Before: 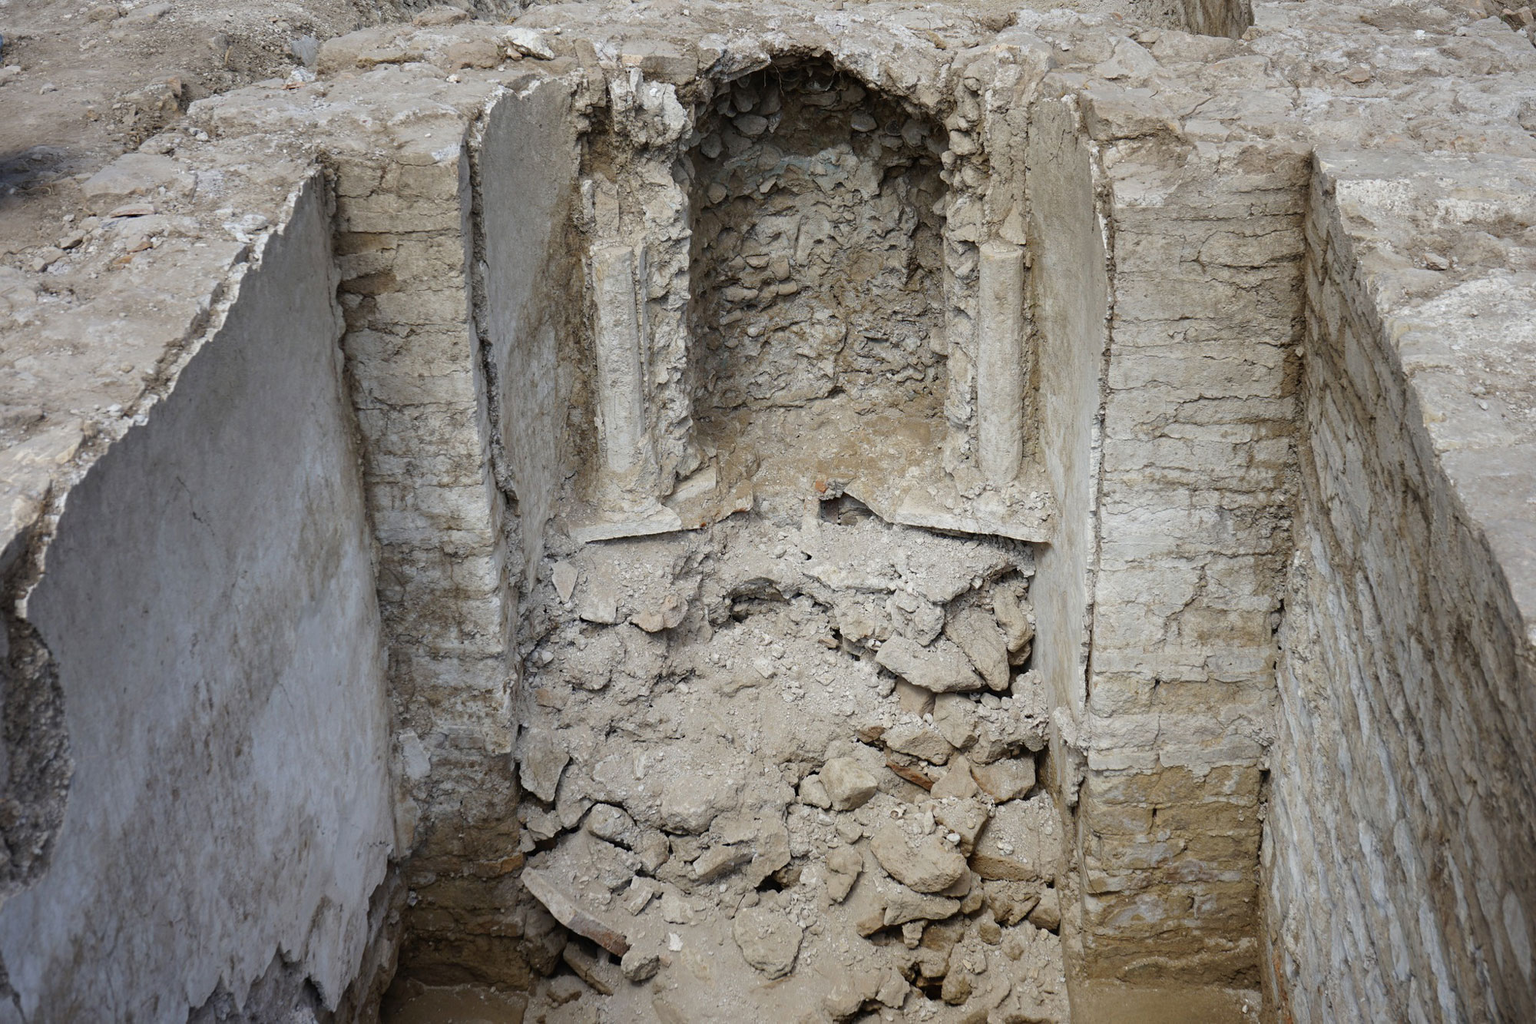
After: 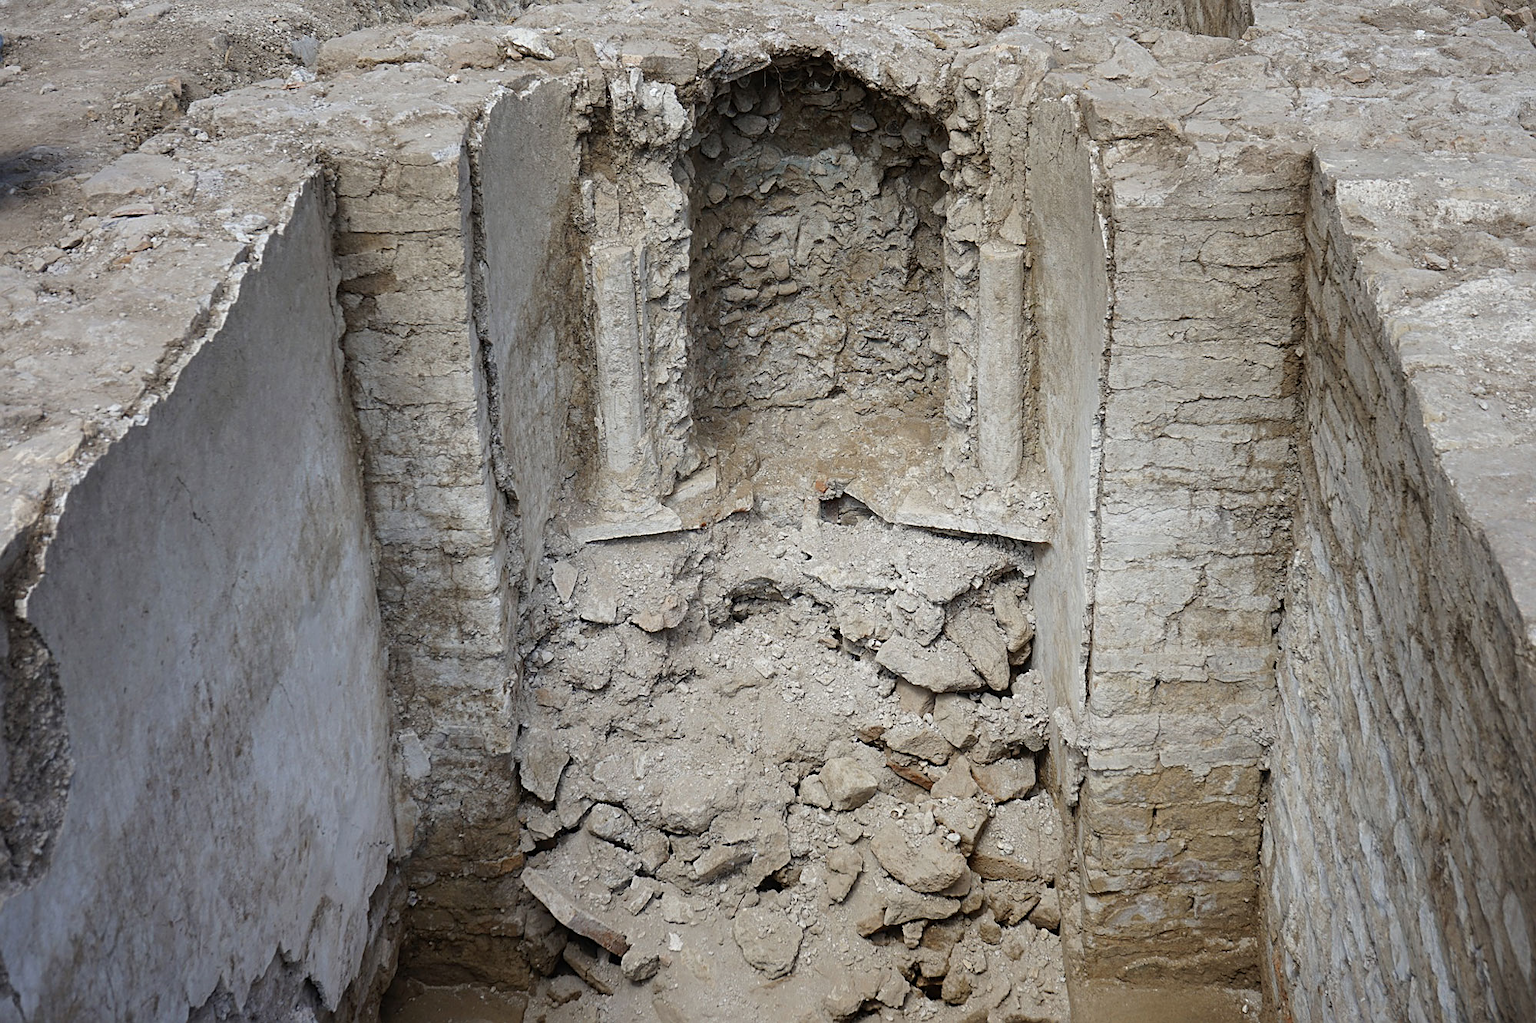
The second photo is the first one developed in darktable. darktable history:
color zones: curves: ch0 [(0, 0.473) (0.001, 0.473) (0.226, 0.548) (0.4, 0.589) (0.525, 0.54) (0.728, 0.403) (0.999, 0.473) (1, 0.473)]; ch1 [(0, 0.619) (0.001, 0.619) (0.234, 0.388) (0.4, 0.372) (0.528, 0.422) (0.732, 0.53) (0.999, 0.619) (1, 0.619)]; ch2 [(0, 0.547) (0.001, 0.547) (0.226, 0.45) (0.4, 0.525) (0.525, 0.585) (0.8, 0.511) (0.999, 0.547) (1, 0.547)], mix -62.36%
sharpen: on, module defaults
